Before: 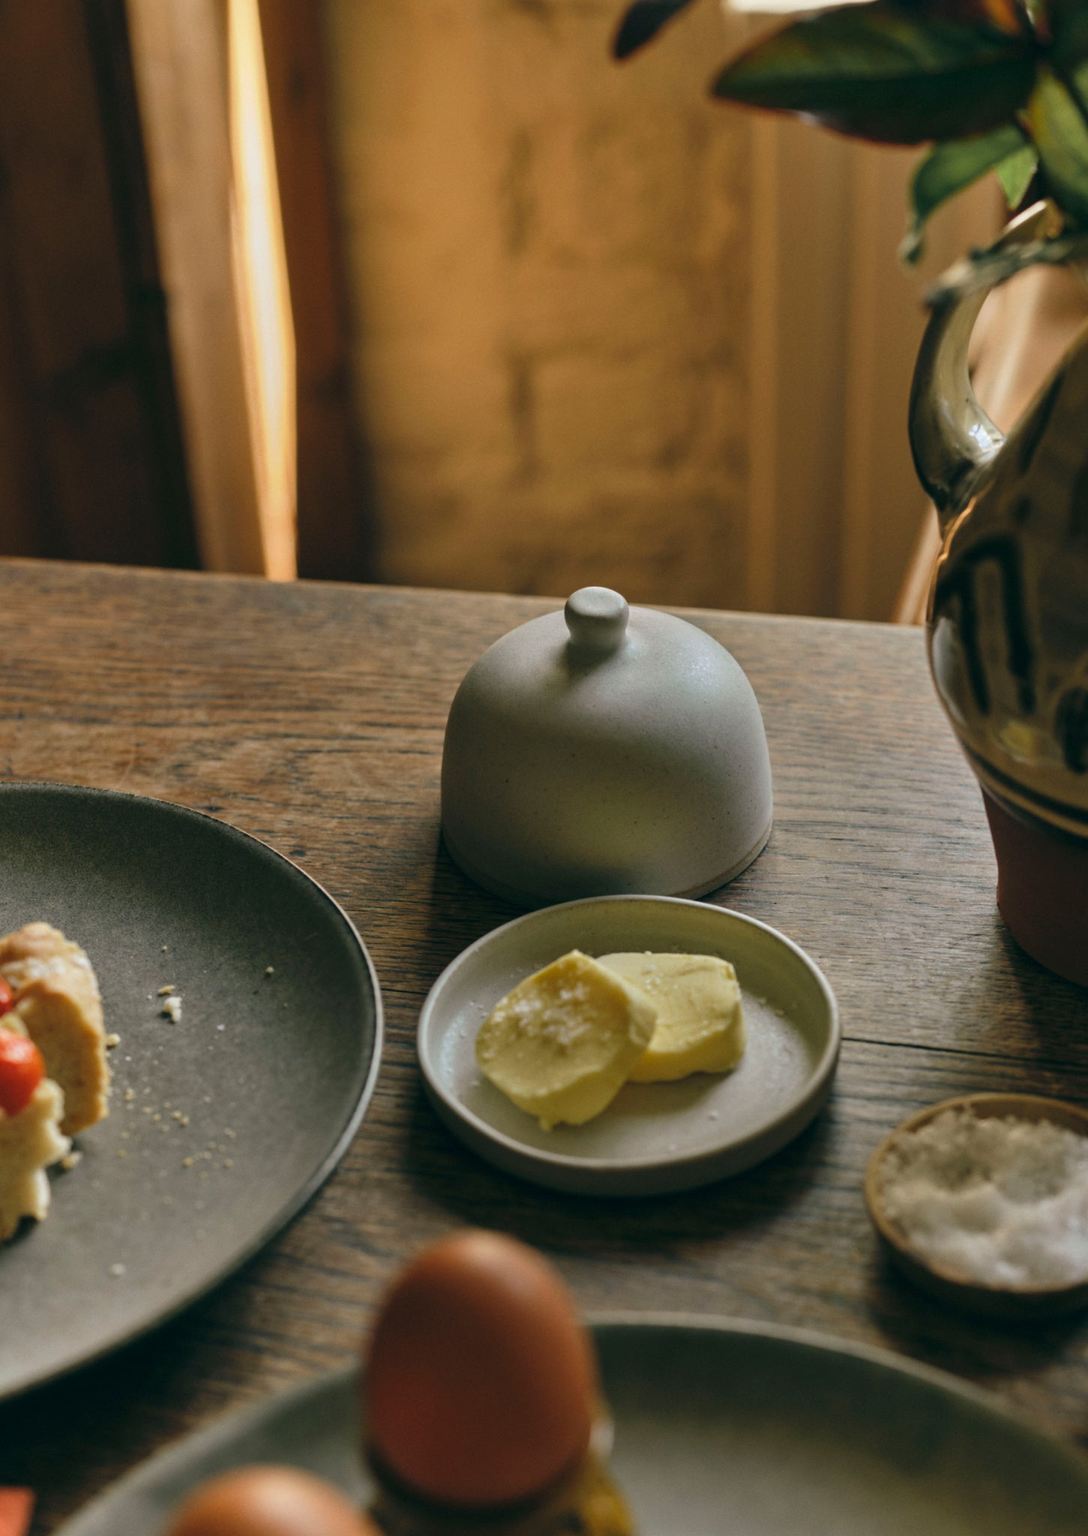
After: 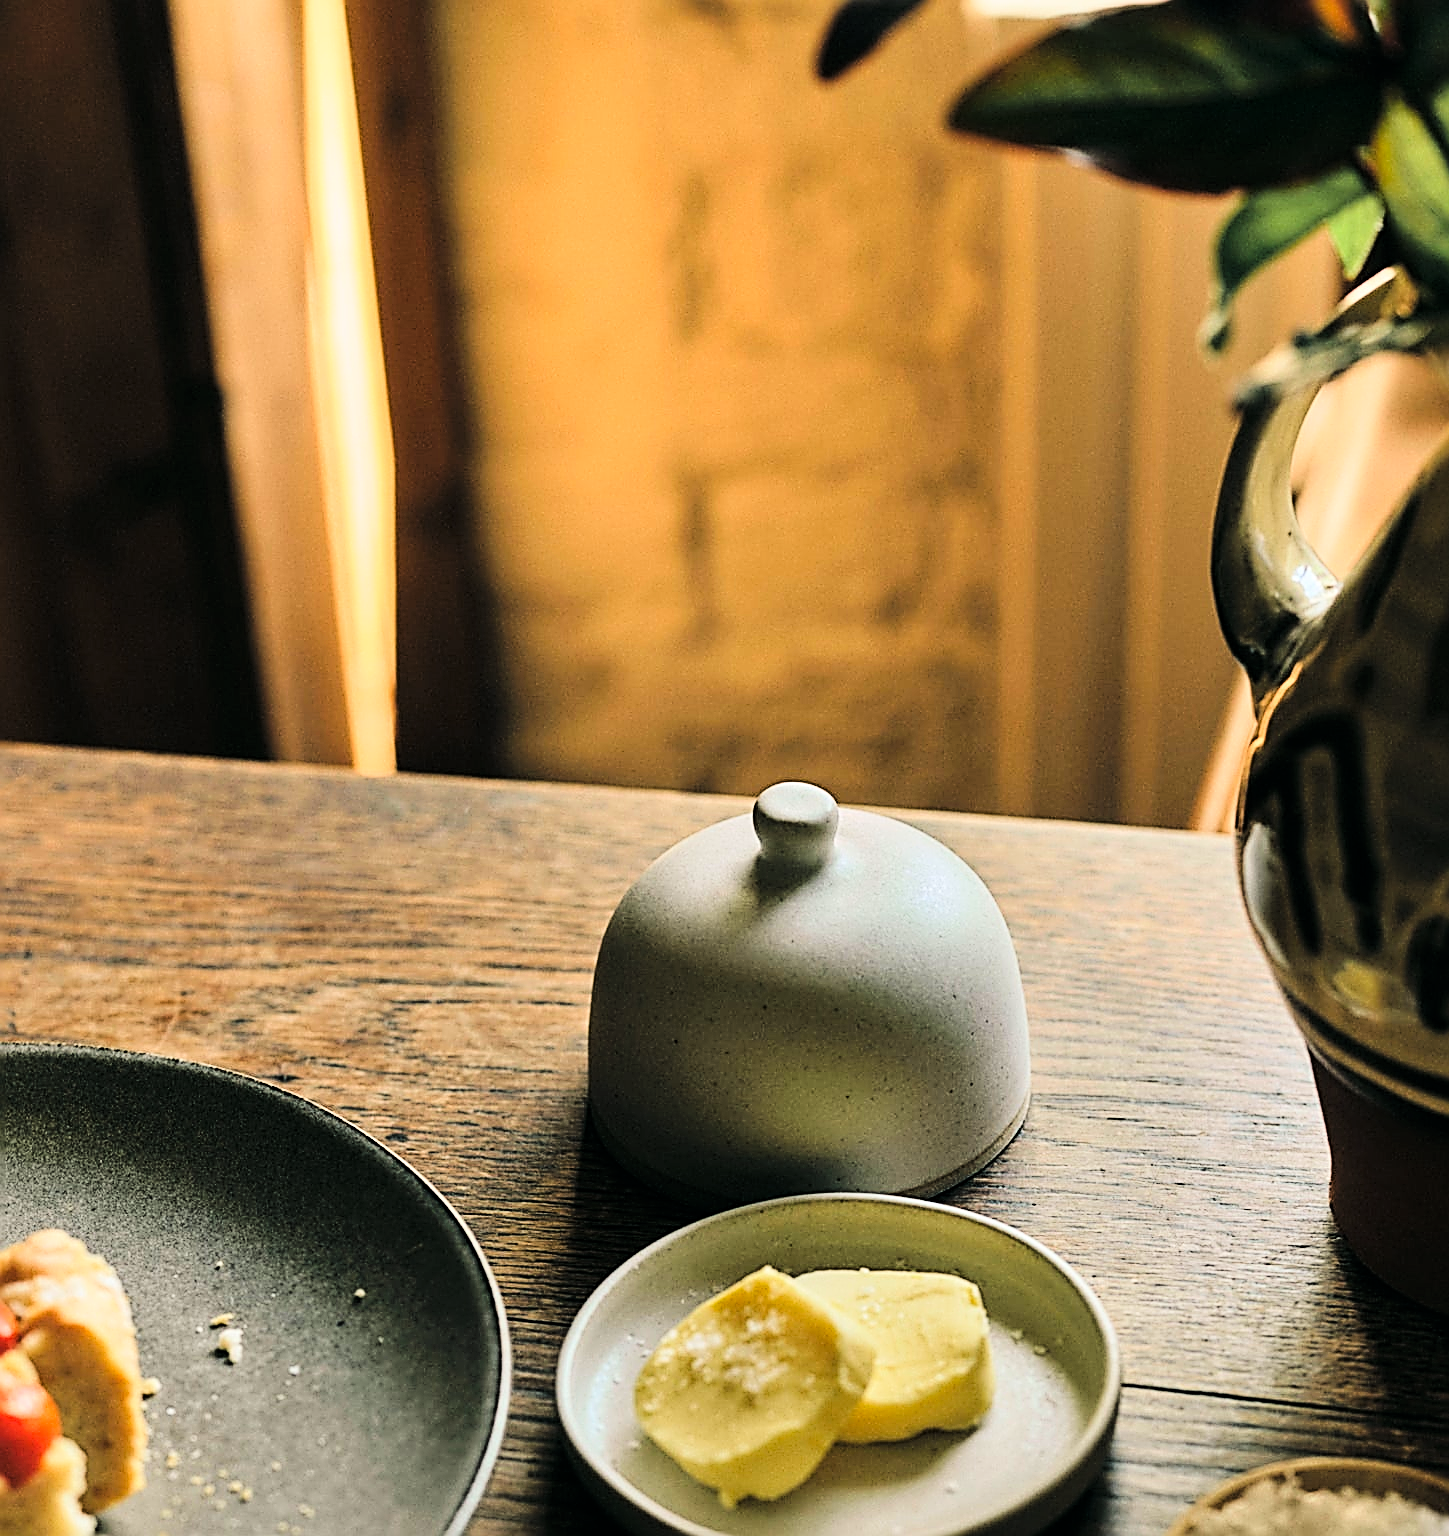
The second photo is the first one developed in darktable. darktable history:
tone curve: curves: ch0 [(0, 0) (0.004, 0) (0.133, 0.071) (0.325, 0.456) (0.832, 0.957) (1, 1)], color space Lab, linked channels, preserve colors none
sharpen: amount 1.861
crop: bottom 24.967%
